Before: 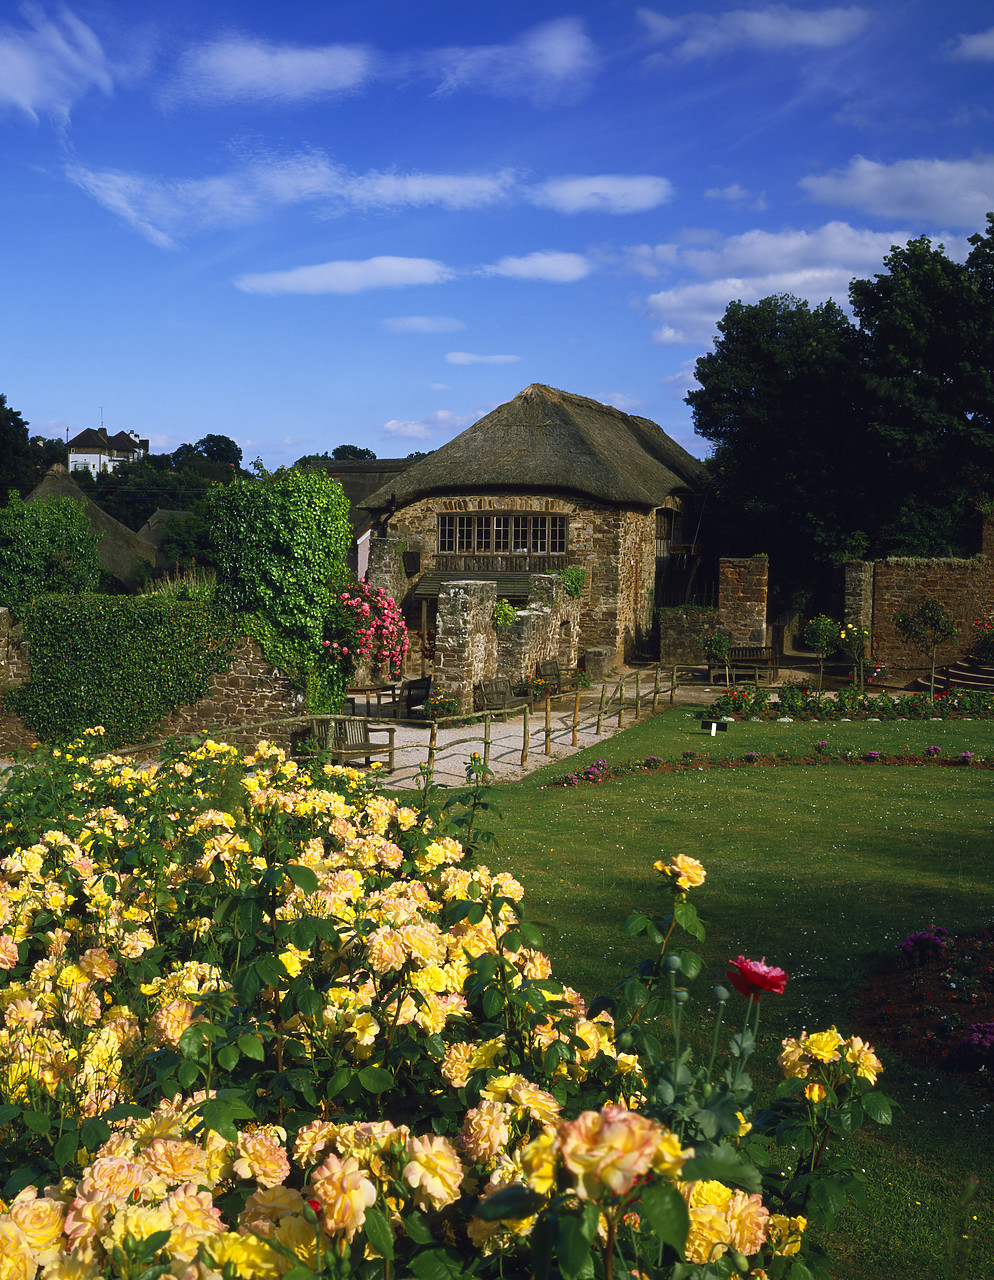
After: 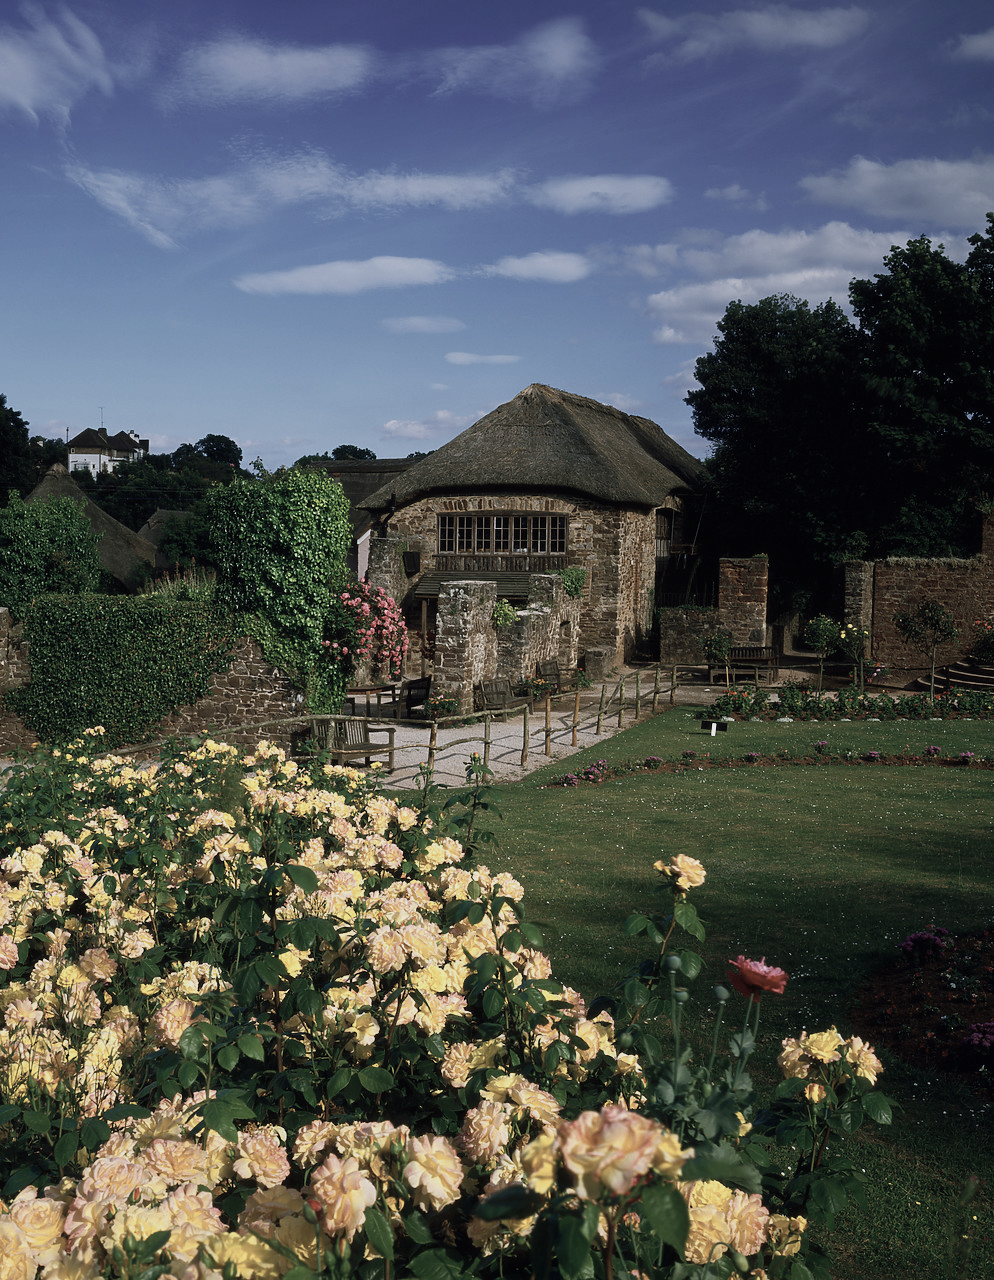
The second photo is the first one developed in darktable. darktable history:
exposure: exposure -0.297 EV, compensate highlight preservation false
color correction: highlights b* 0.036, saturation 0.474
